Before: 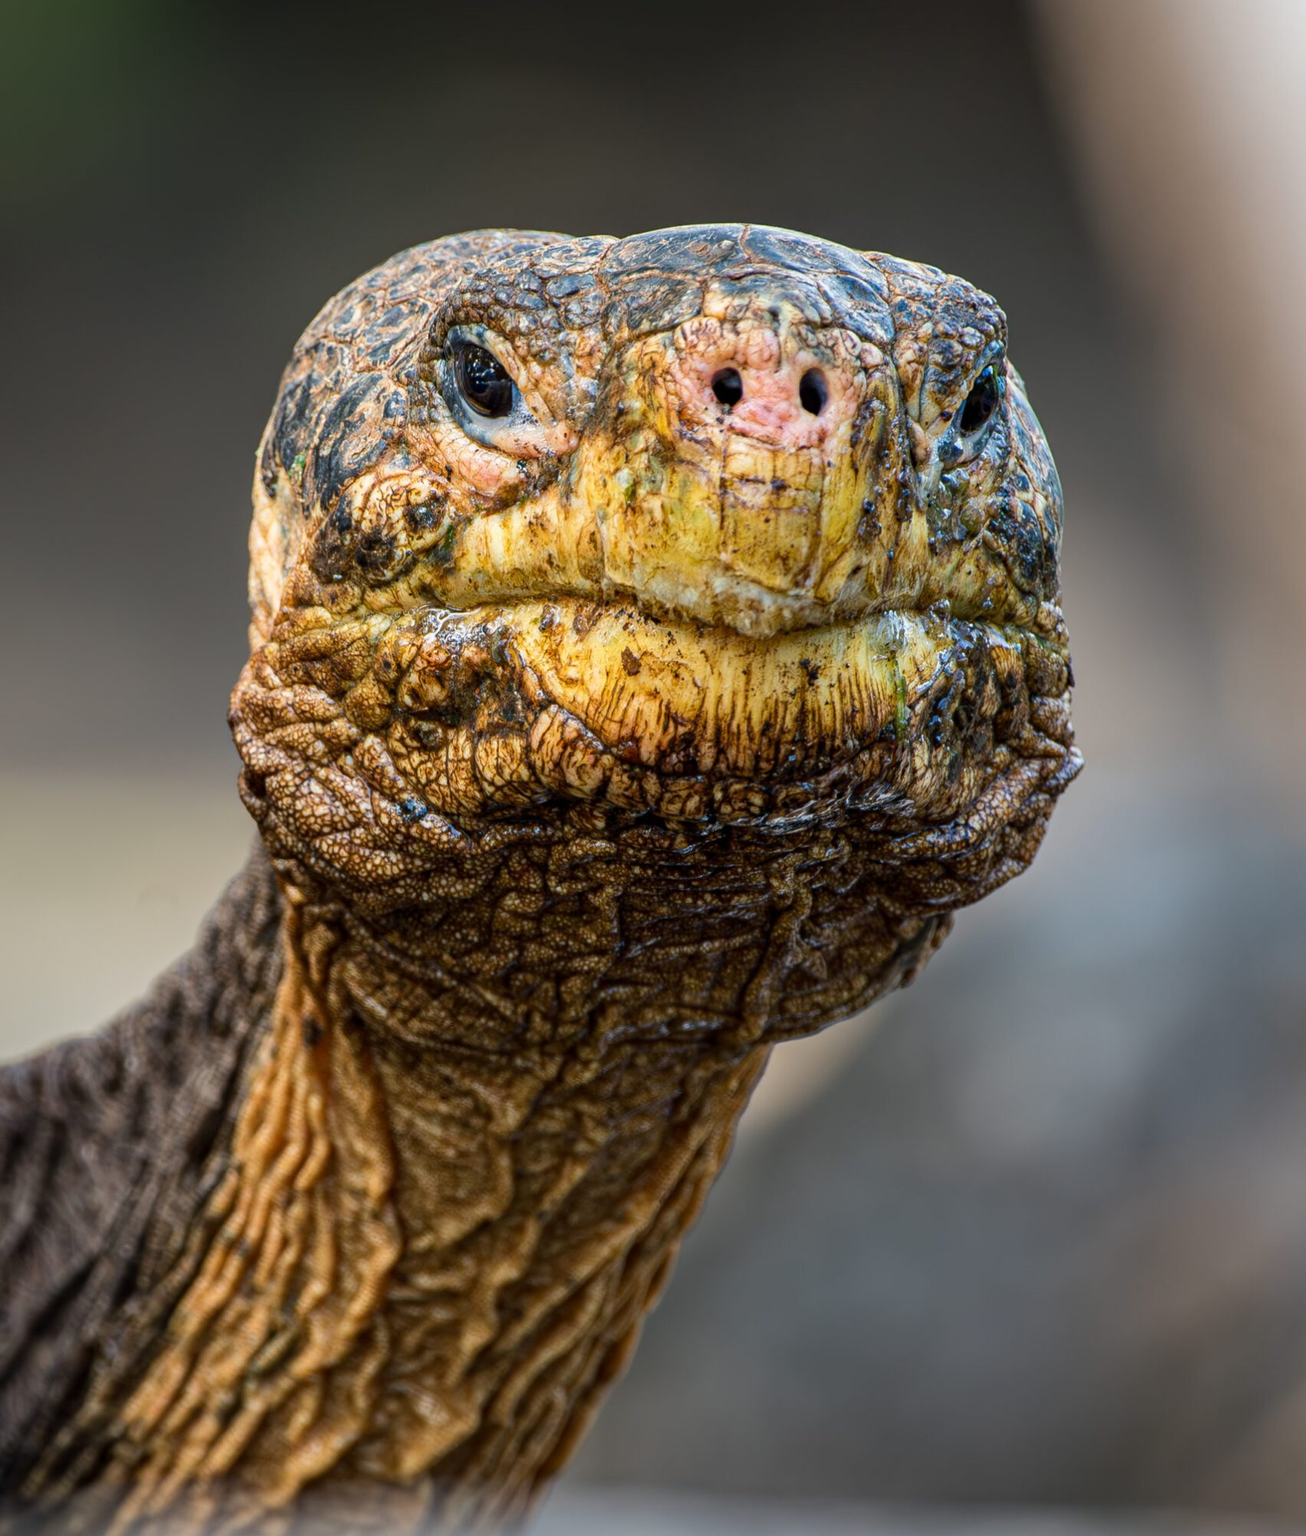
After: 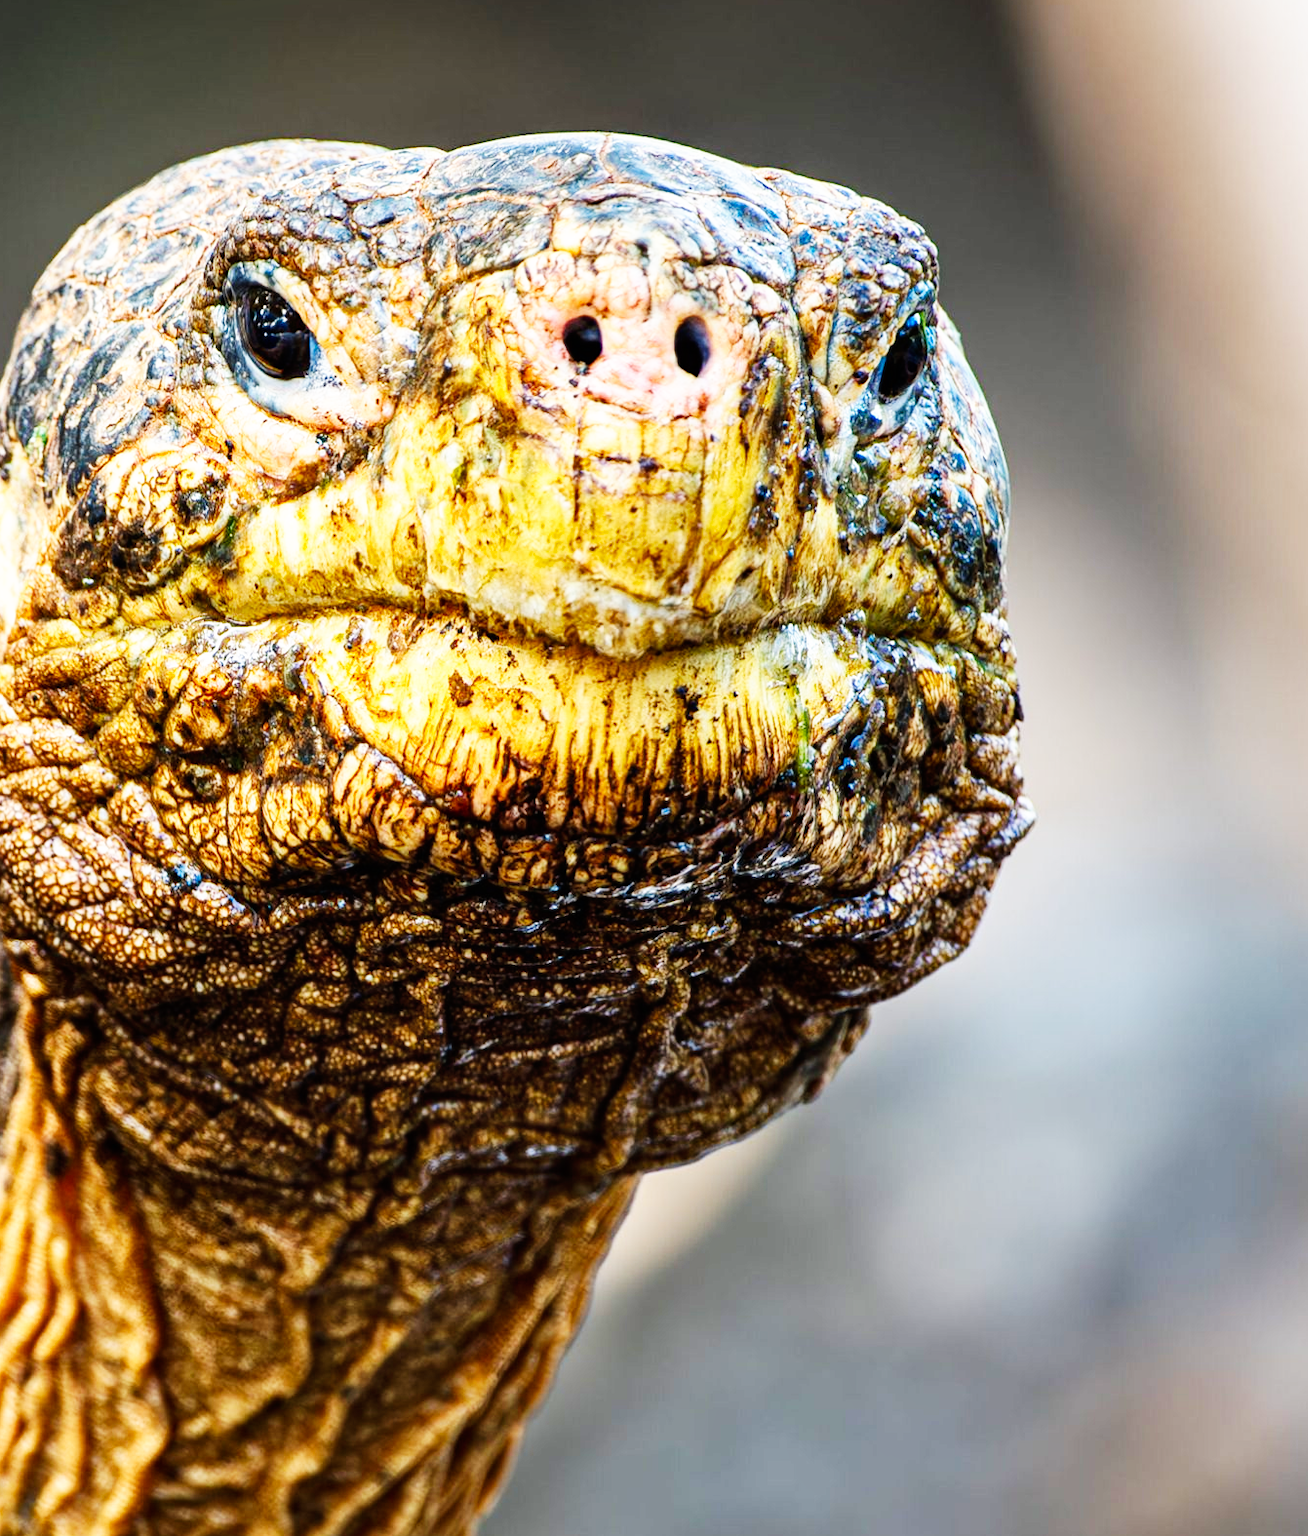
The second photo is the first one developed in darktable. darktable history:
tone equalizer: on, module defaults
shadows and highlights: shadows 37.25, highlights -26.95, soften with gaussian
crop and rotate: left 20.626%, top 7.762%, right 0.404%, bottom 13.45%
base curve: curves: ch0 [(0, 0) (0.007, 0.004) (0.027, 0.03) (0.046, 0.07) (0.207, 0.54) (0.442, 0.872) (0.673, 0.972) (1, 1)], preserve colors none
